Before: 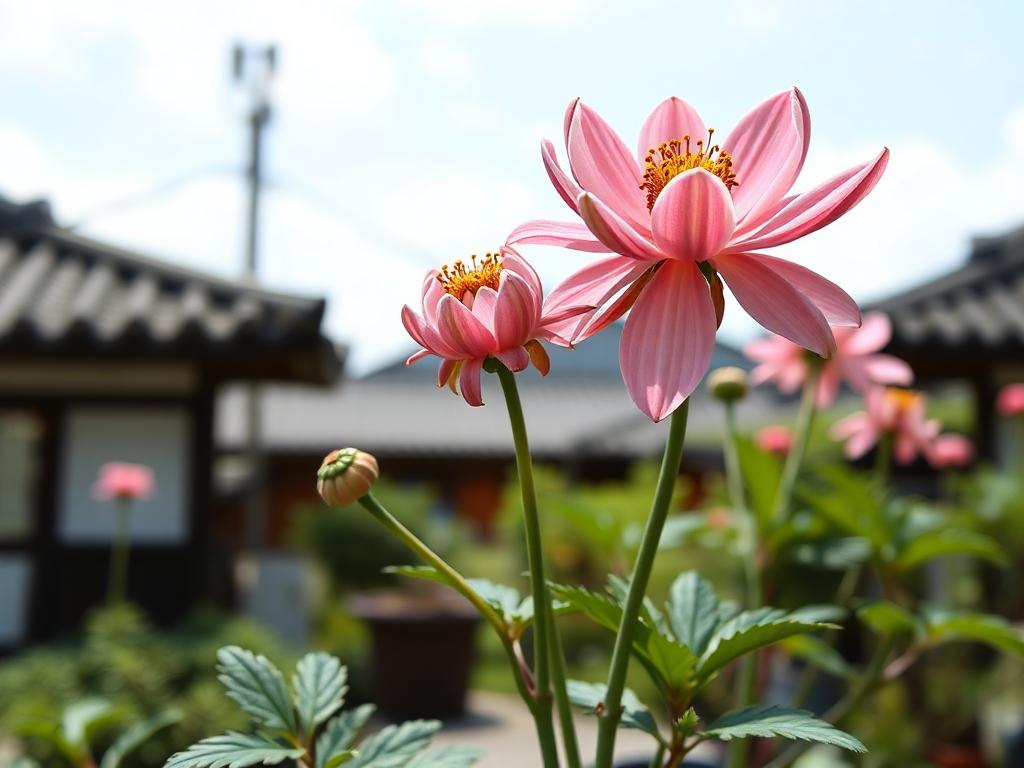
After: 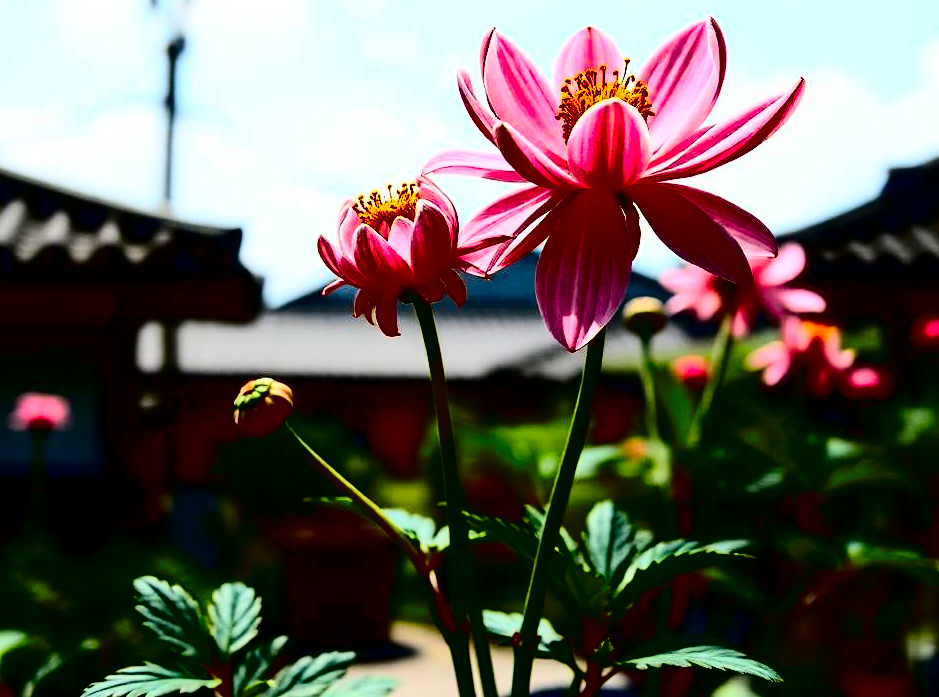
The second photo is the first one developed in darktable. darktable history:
crop and rotate: left 8.262%, top 9.226%
contrast brightness saturation: contrast 0.77, brightness -1, saturation 1
shadows and highlights: shadows 25, highlights -25
exposure: compensate highlight preservation false
